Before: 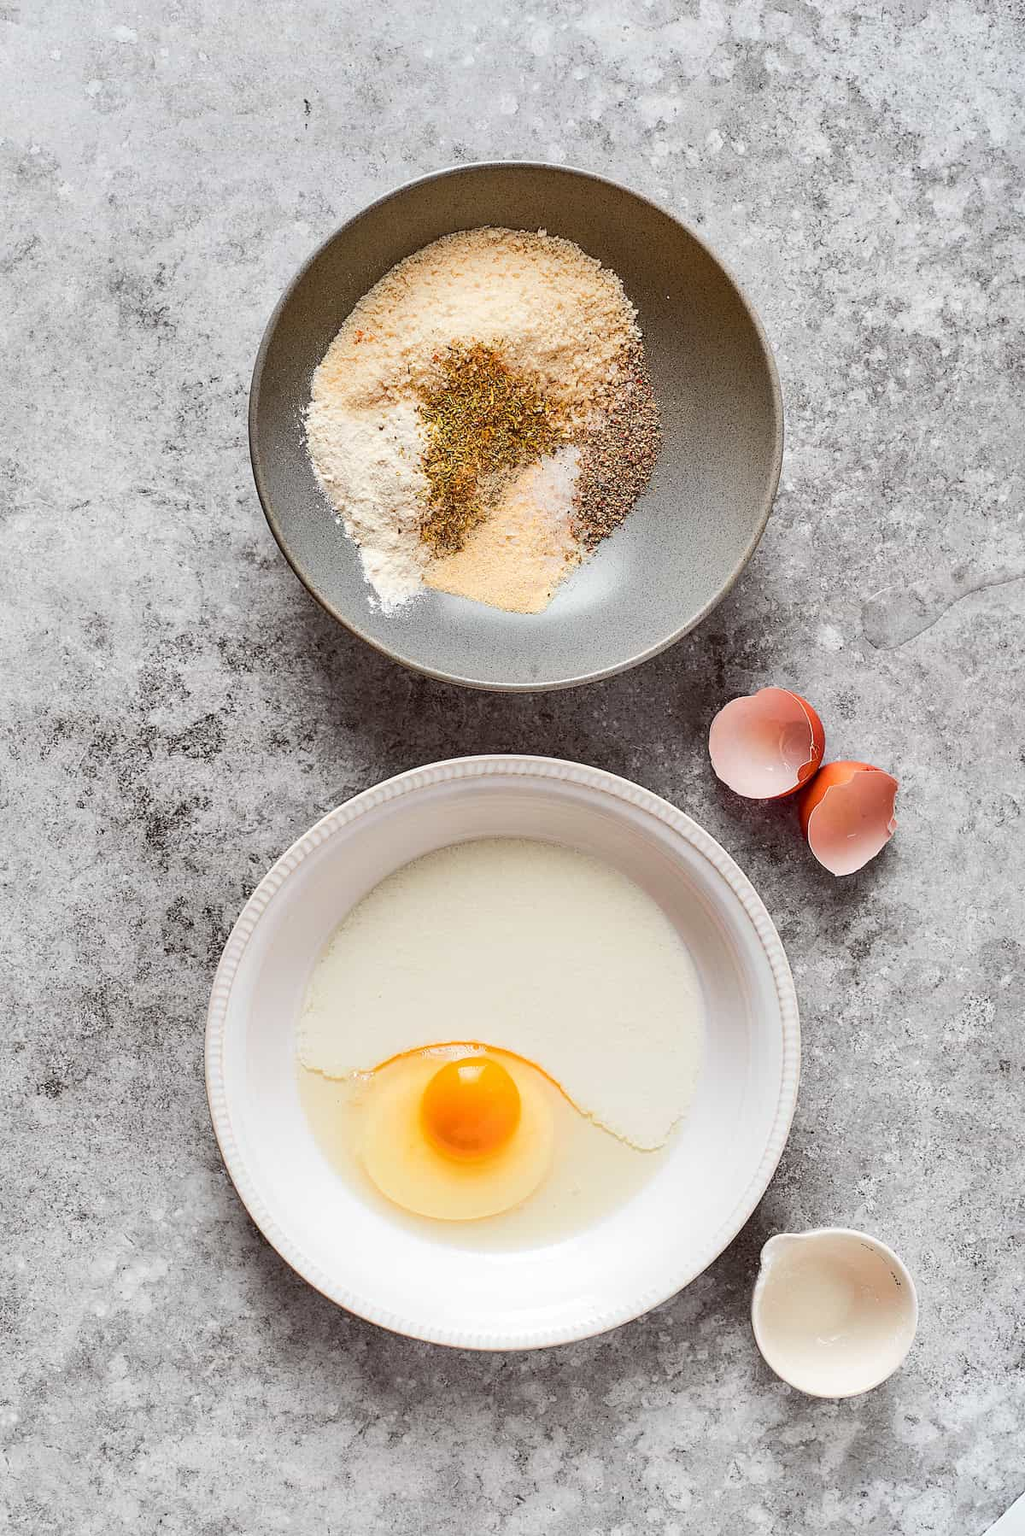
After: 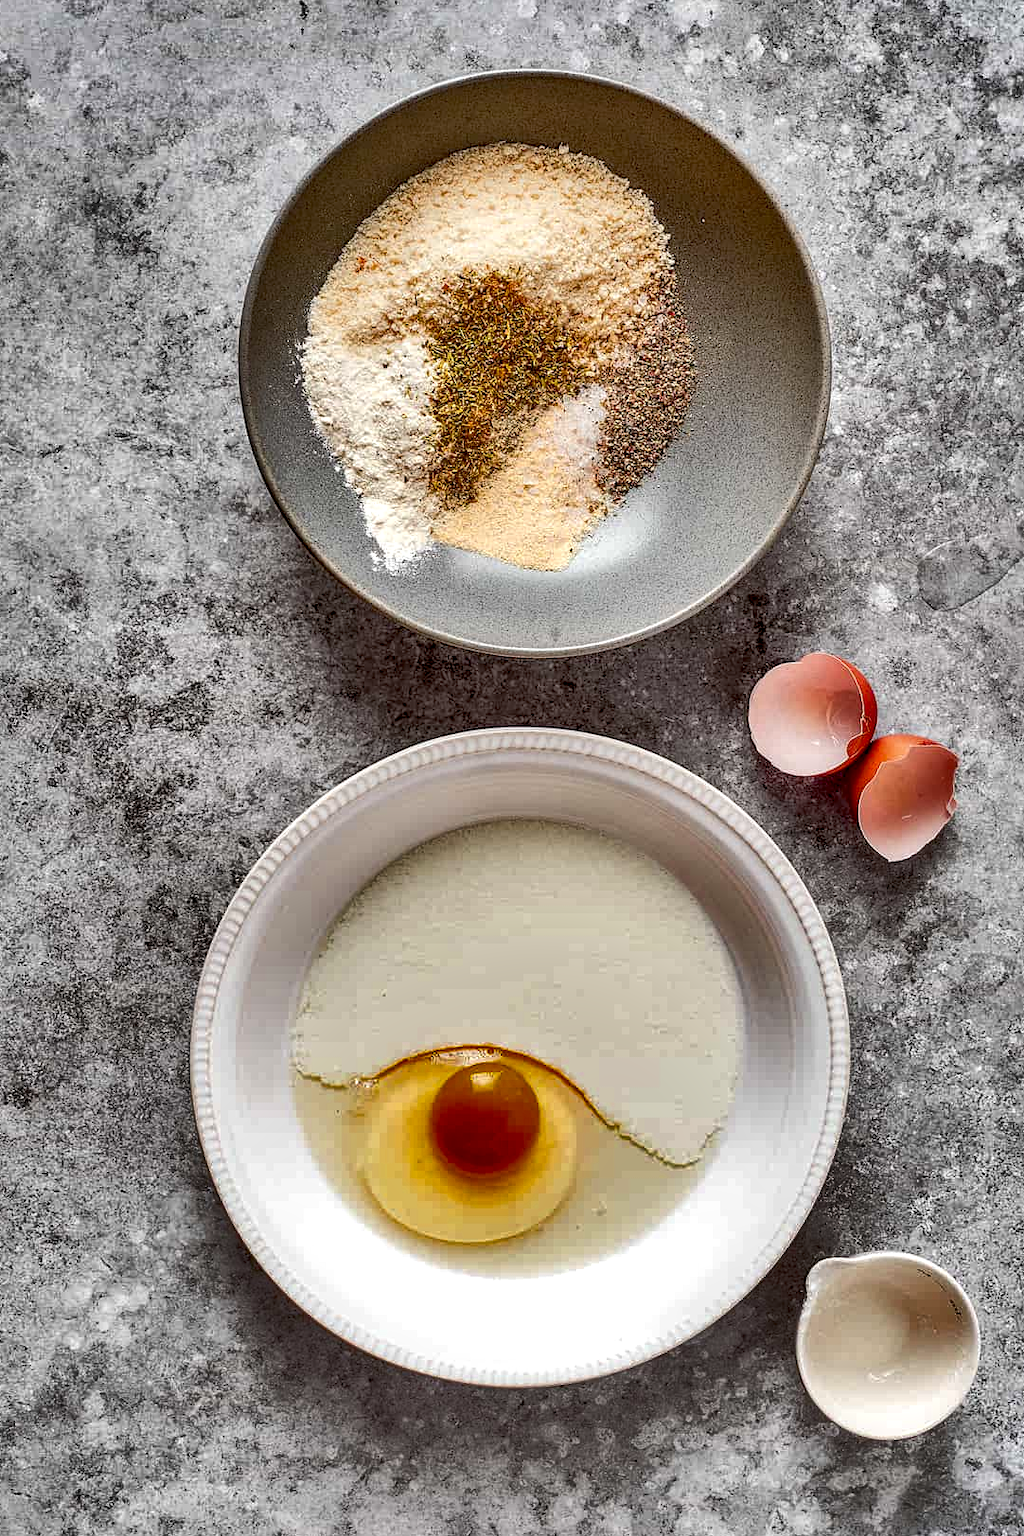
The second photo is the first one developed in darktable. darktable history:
local contrast: detail 130%
exposure: black level correction 0.009, exposure 0.119 EV, compensate highlight preservation false
shadows and highlights: shadows 24.5, highlights -78.15, soften with gaussian
crop: left 3.305%, top 6.436%, right 6.389%, bottom 3.258%
